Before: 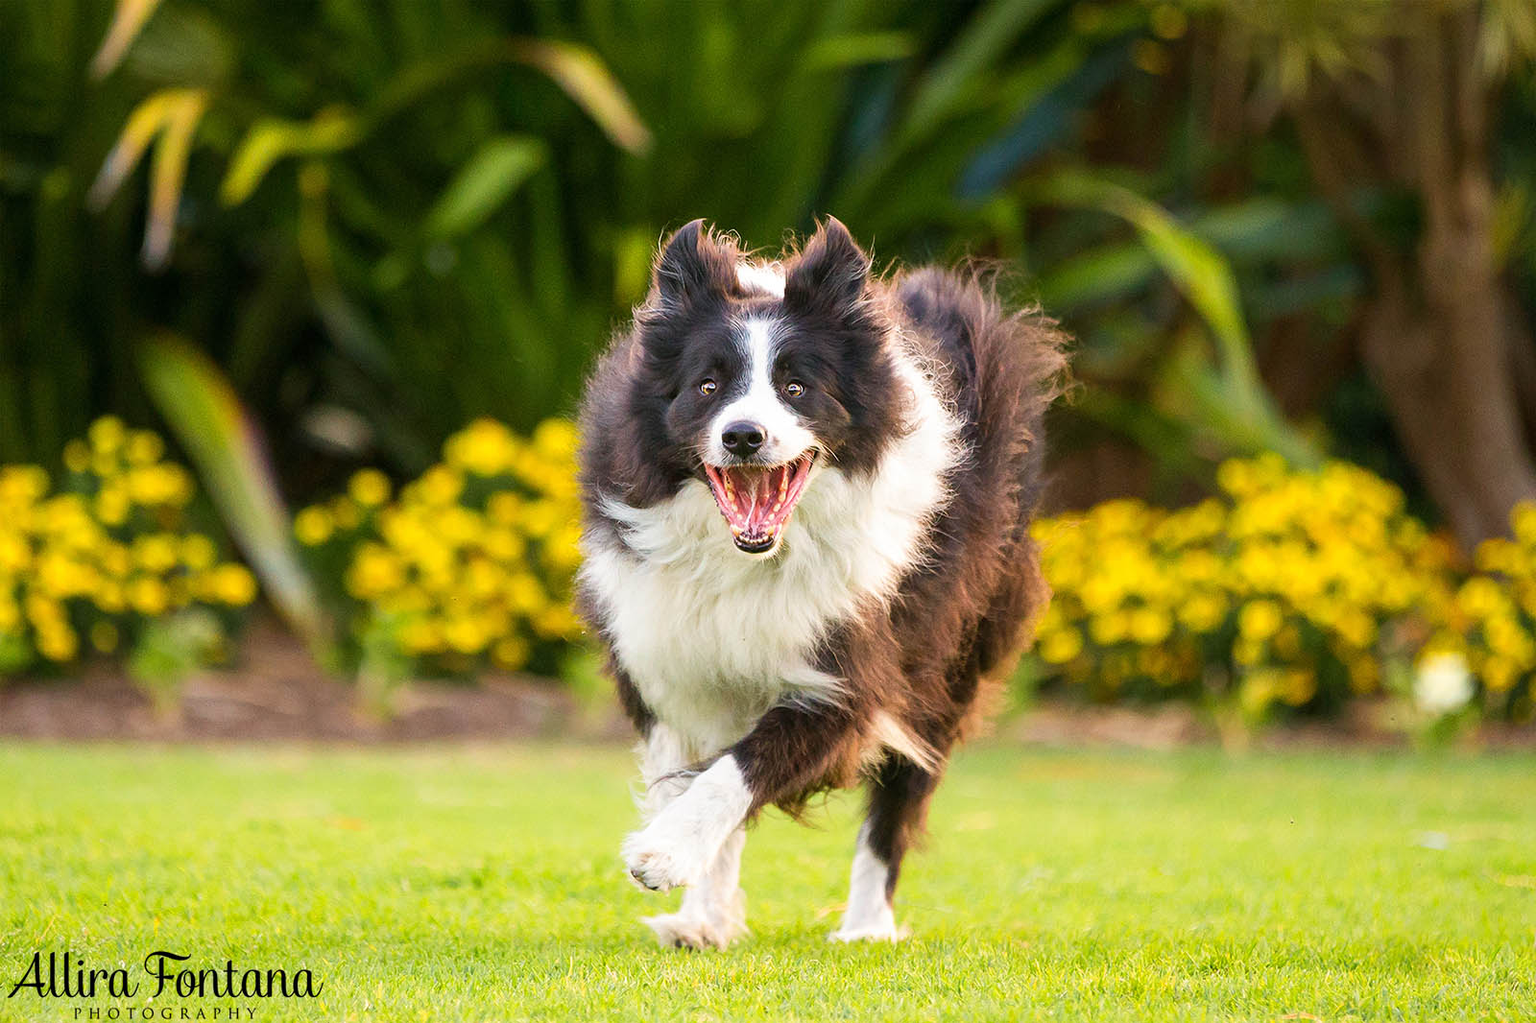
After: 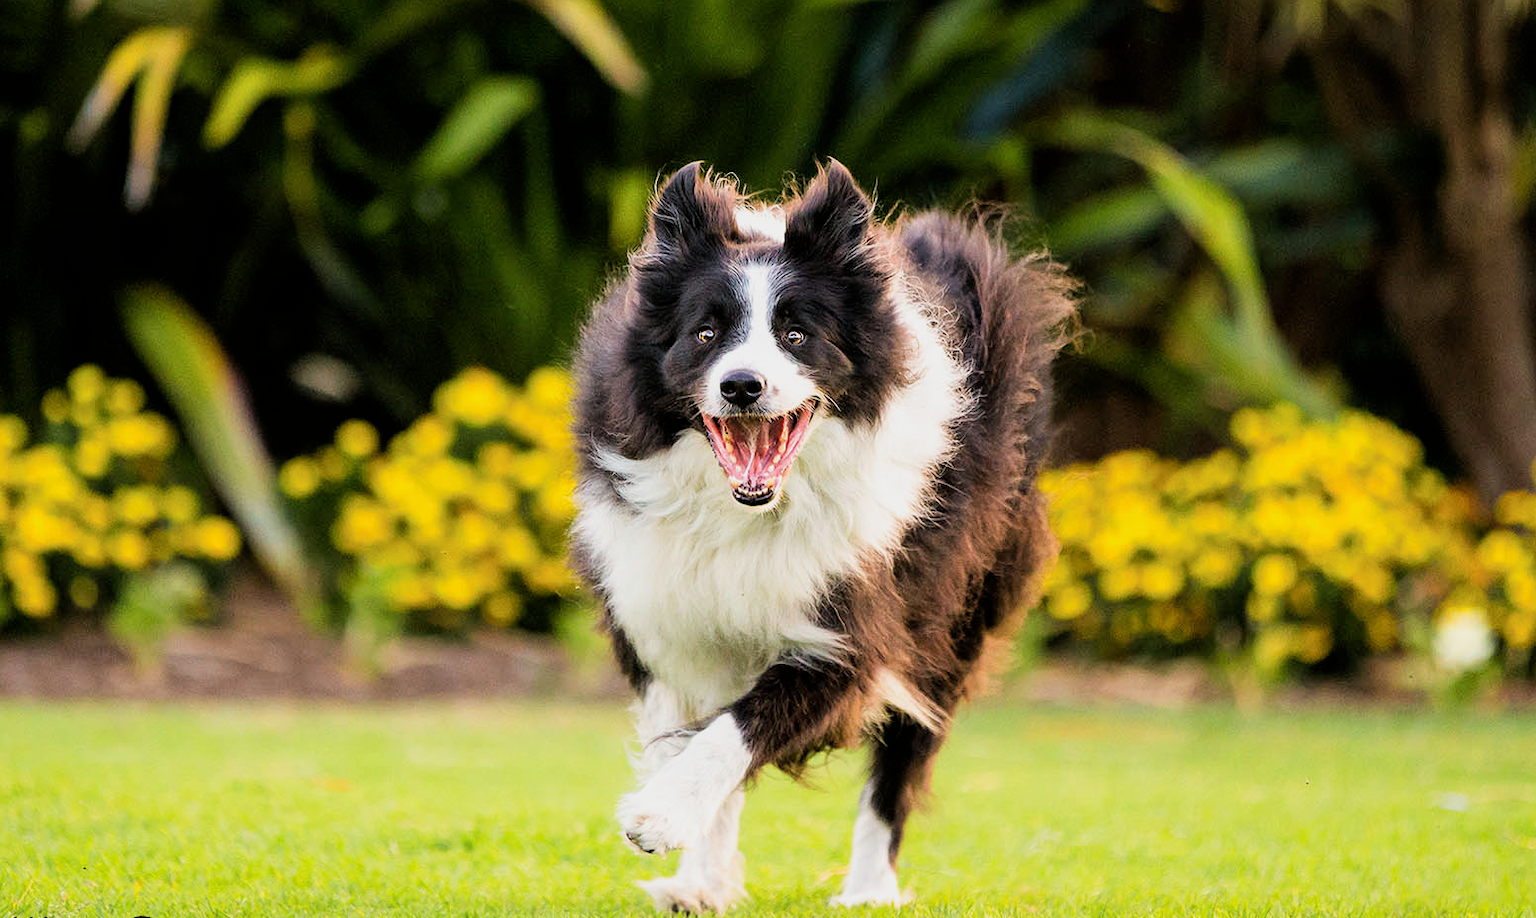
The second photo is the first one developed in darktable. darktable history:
crop: left 1.507%, top 6.147%, right 1.379%, bottom 6.637%
filmic rgb: black relative exposure -5 EV, white relative exposure 3.2 EV, hardness 3.42, contrast 1.2, highlights saturation mix -50%
